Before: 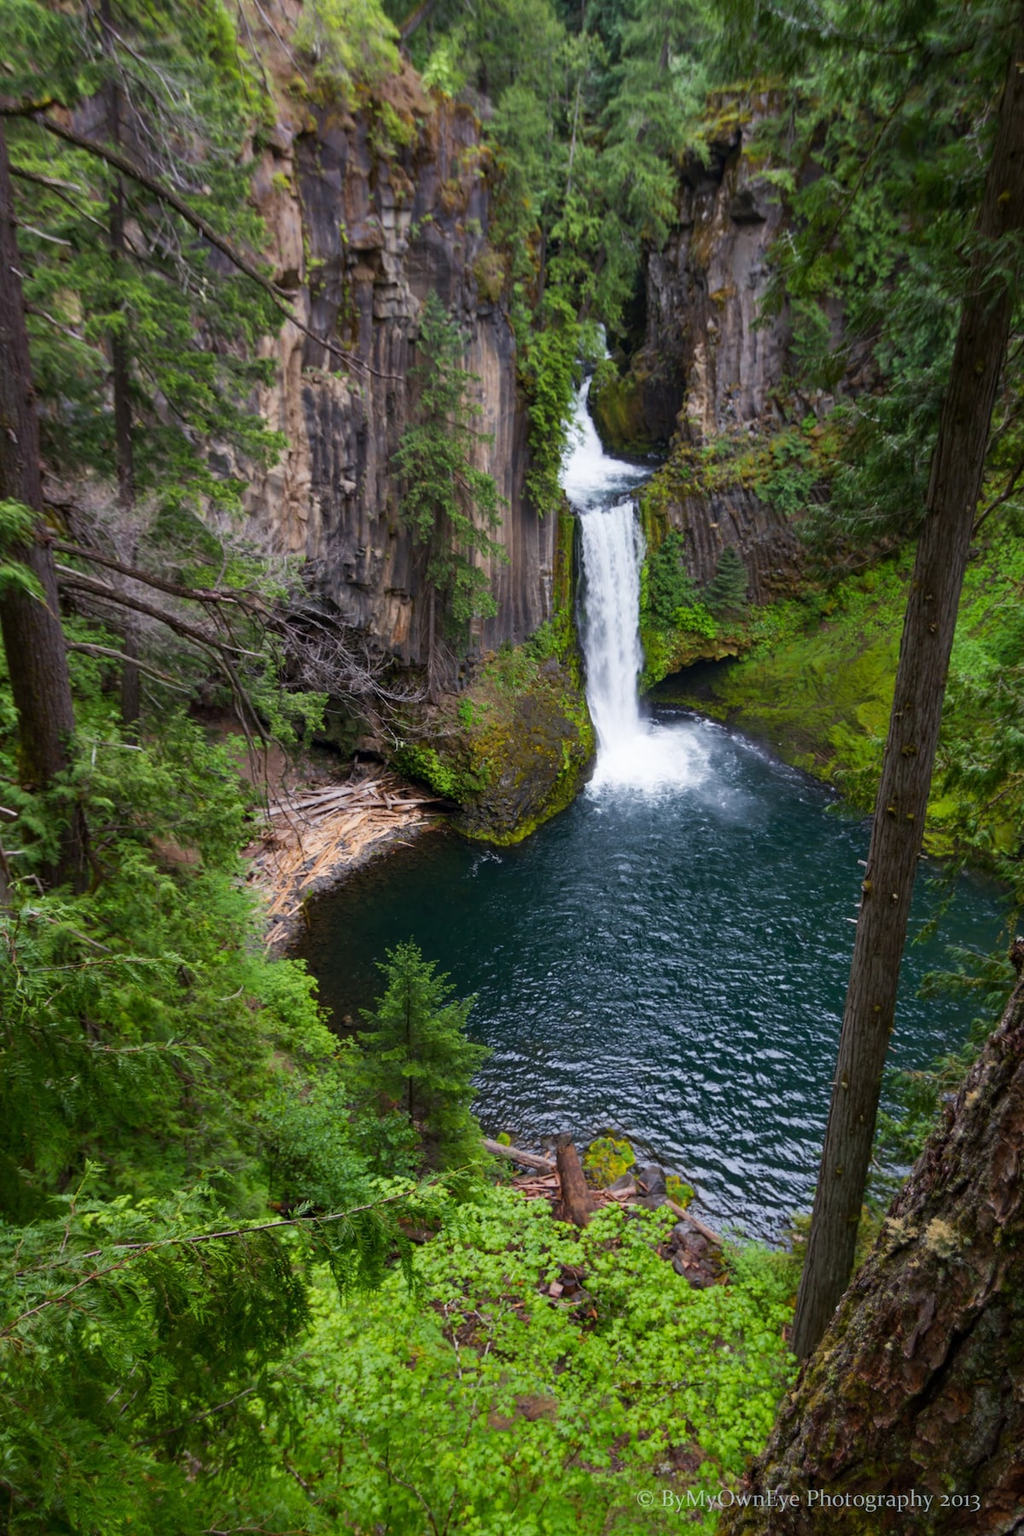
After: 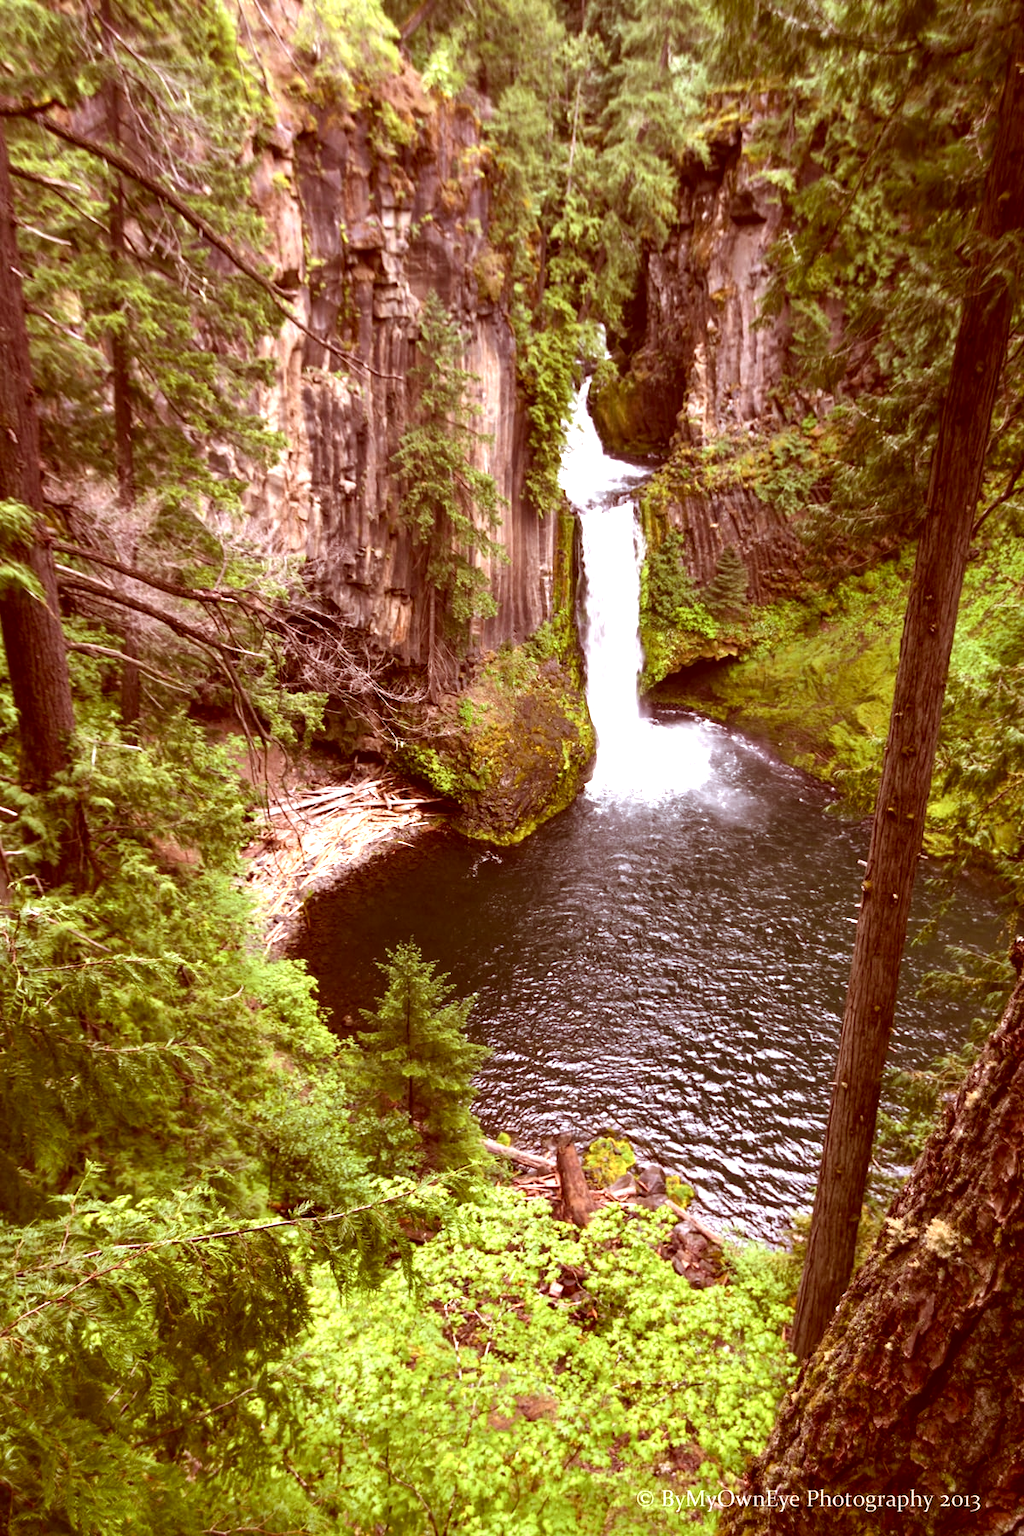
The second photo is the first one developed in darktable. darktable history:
tone equalizer: -8 EV -0.377 EV, -7 EV -0.42 EV, -6 EV -0.338 EV, -5 EV -0.228 EV, -3 EV 0.203 EV, -2 EV 0.351 EV, -1 EV 0.378 EV, +0 EV 0.399 EV, edges refinement/feathering 500, mask exposure compensation -1.57 EV, preserve details no
color correction: highlights a* 9.19, highlights b* 8.53, shadows a* 39.5, shadows b* 39.75, saturation 0.775
exposure: black level correction 0, exposure 1 EV, compensate highlight preservation false
